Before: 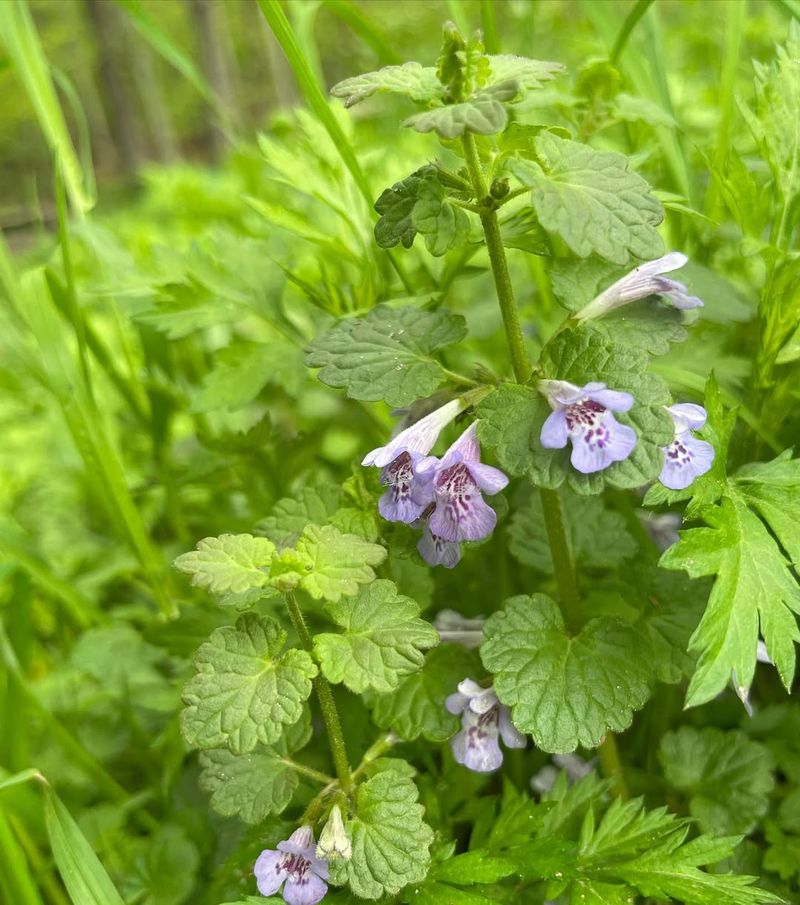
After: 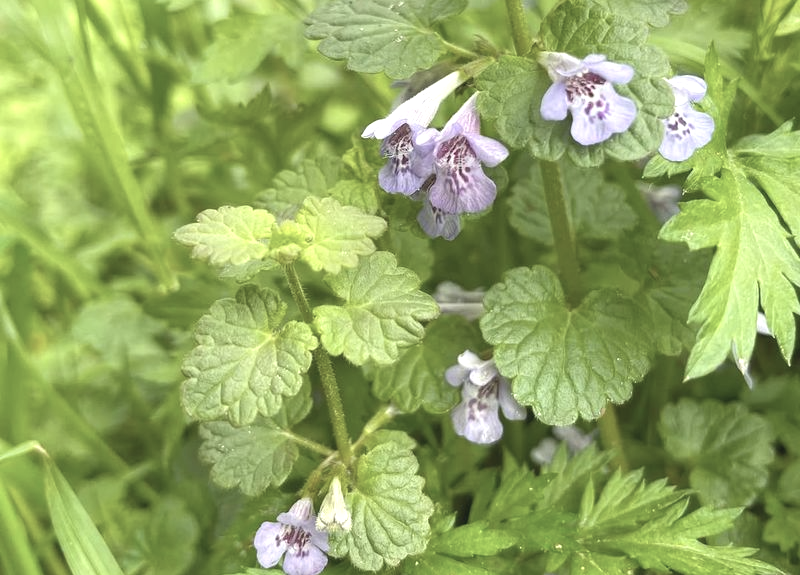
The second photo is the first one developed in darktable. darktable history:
crop and rotate: top 36.435%
exposure: black level correction -0.002, exposure 0.54 EV, compensate highlight preservation false
contrast brightness saturation: contrast -0.05, saturation -0.41
color balance rgb: perceptual saturation grading › global saturation 10%, global vibrance 10%
